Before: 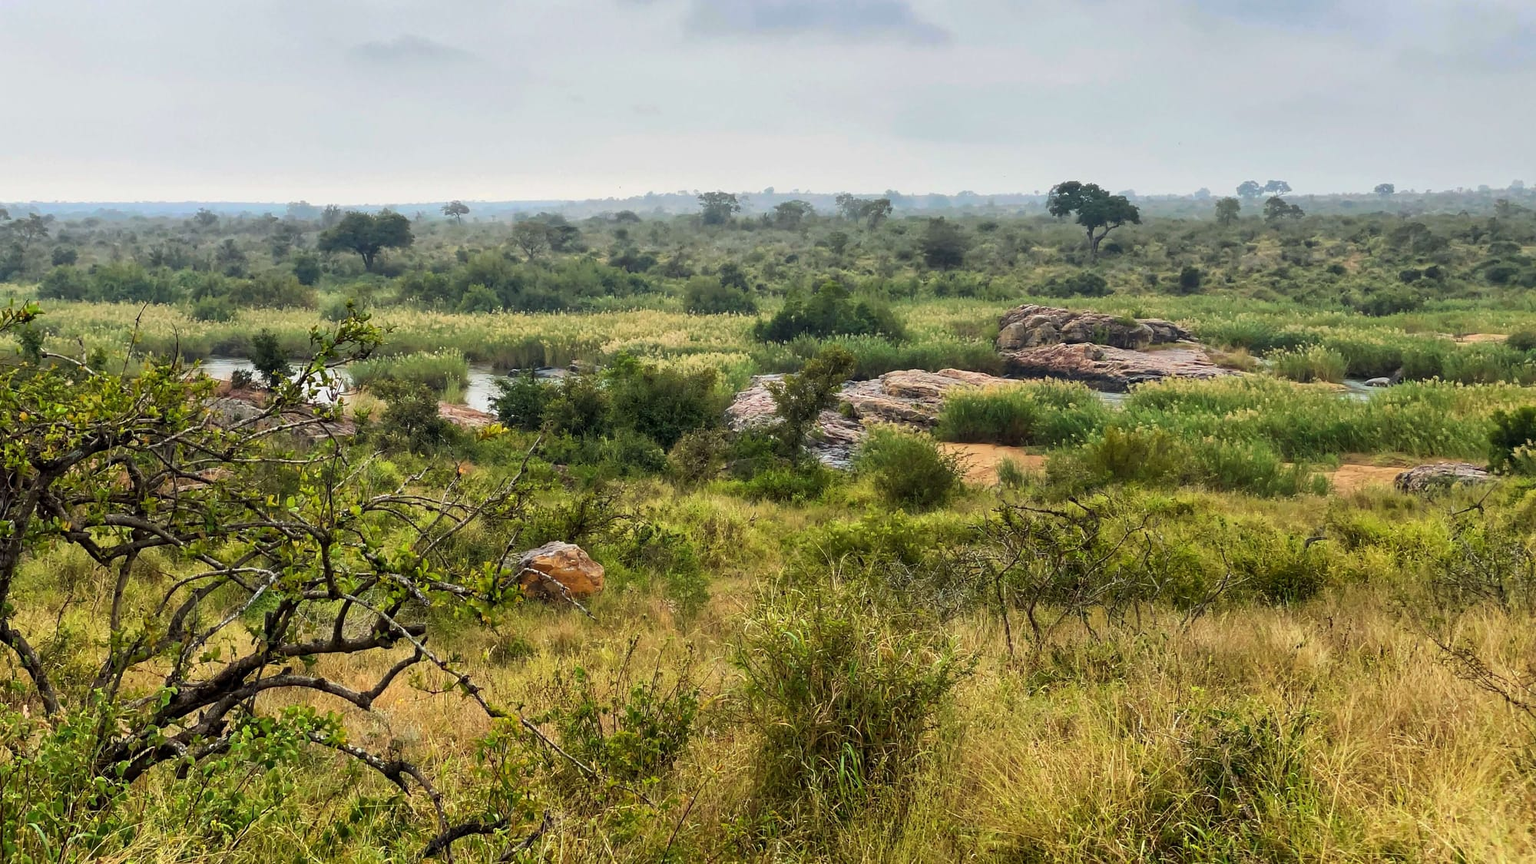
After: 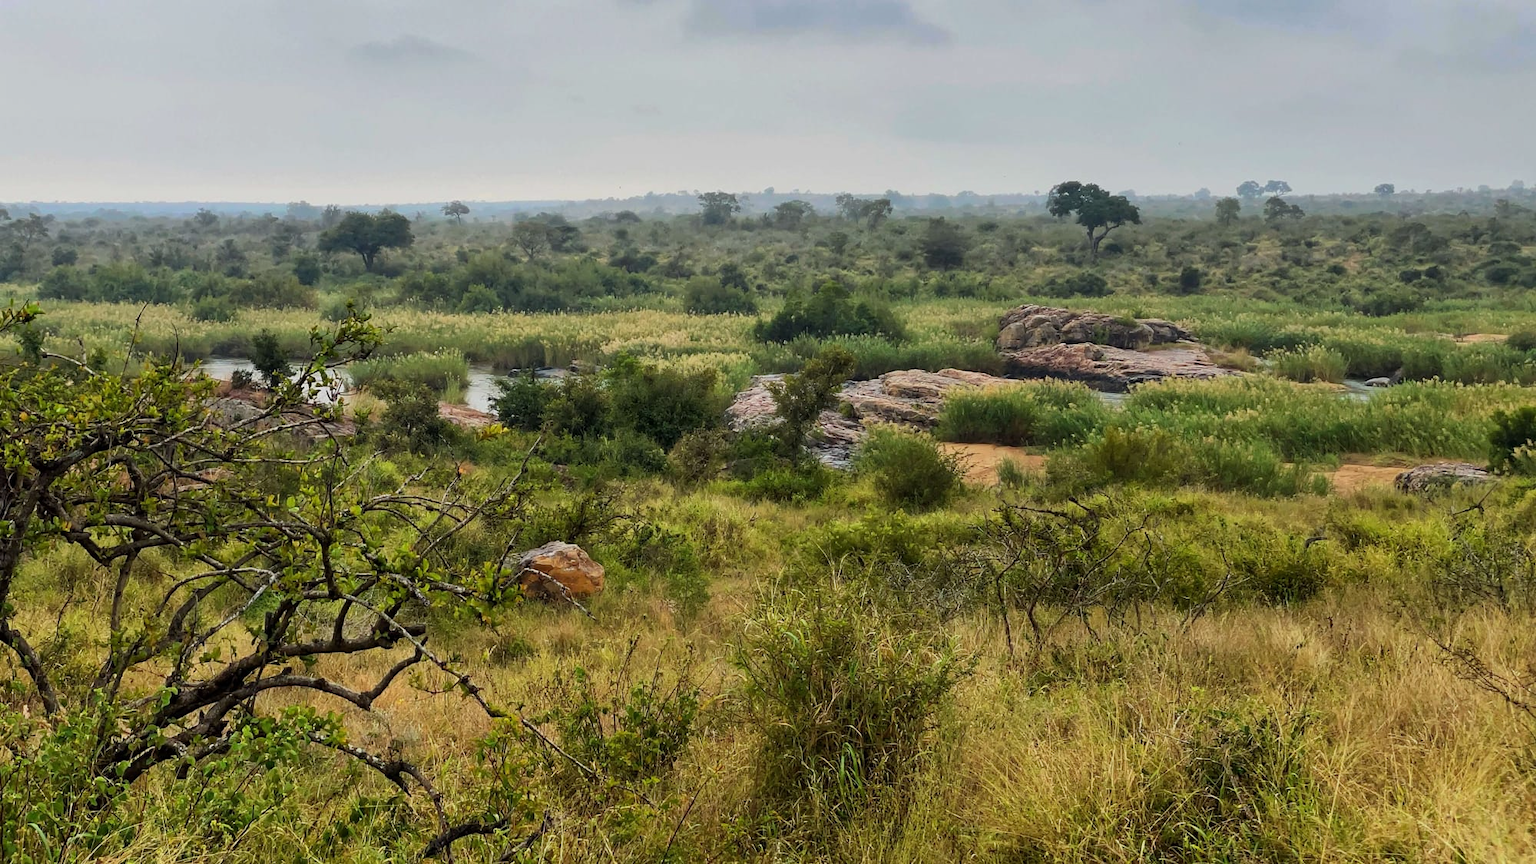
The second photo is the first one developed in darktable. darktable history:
exposure: exposure -0.326 EV, compensate highlight preservation false
